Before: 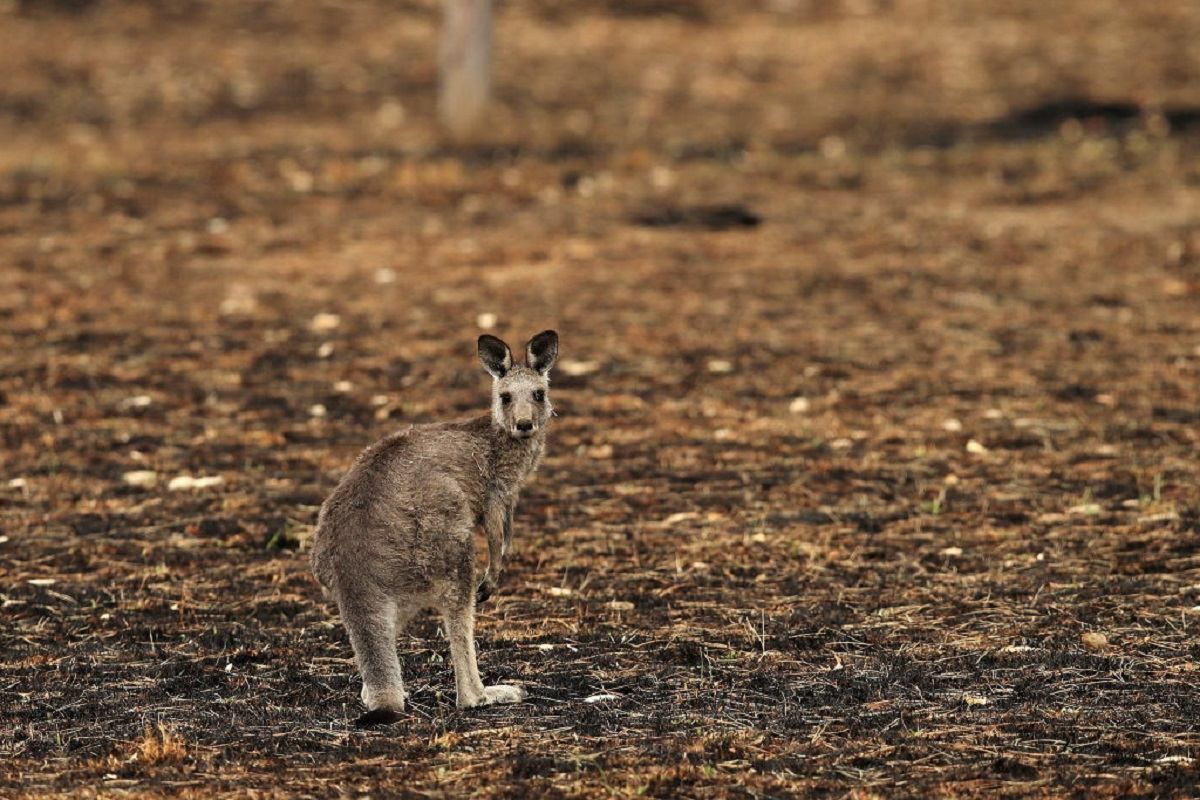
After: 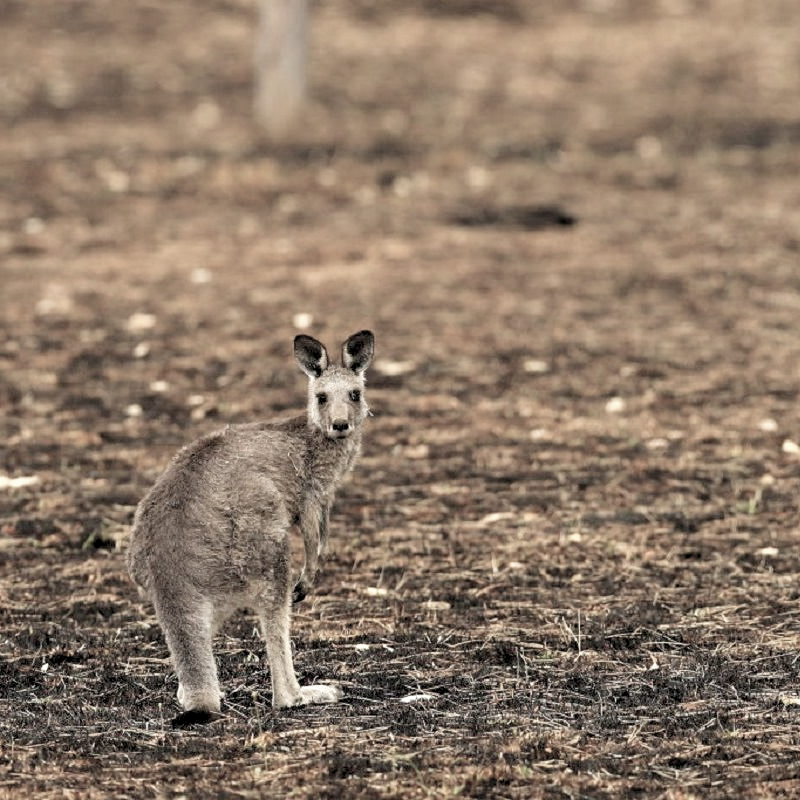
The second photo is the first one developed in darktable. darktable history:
crop and rotate: left 15.384%, right 17.906%
color zones: curves: ch0 [(0, 0.6) (0.129, 0.508) (0.193, 0.483) (0.429, 0.5) (0.571, 0.5) (0.714, 0.5) (0.857, 0.5) (1, 0.6)]; ch1 [(0, 0.481) (0.112, 0.245) (0.213, 0.223) (0.429, 0.233) (0.571, 0.231) (0.683, 0.242) (0.857, 0.296) (1, 0.481)]
velvia: on, module defaults
levels: white 99.97%, levels [0.044, 0.416, 0.908]
